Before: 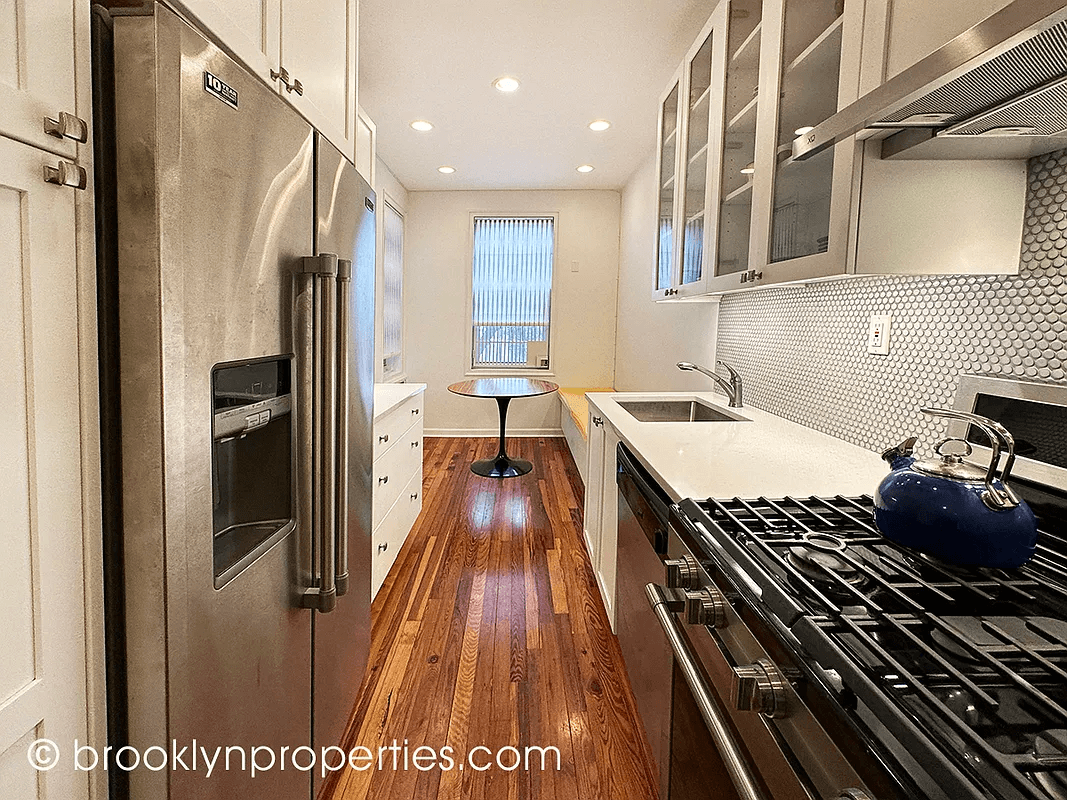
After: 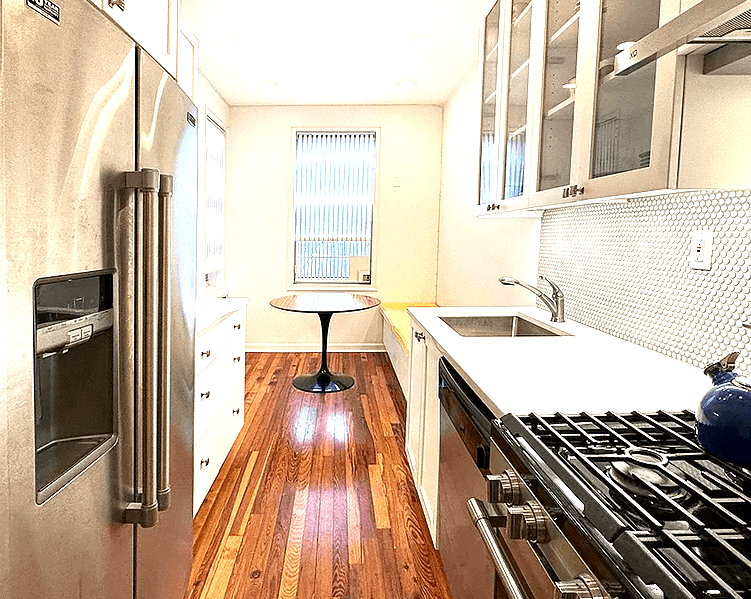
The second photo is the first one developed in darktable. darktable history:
exposure: black level correction 0.001, exposure 0.964 EV, compensate exposure bias true, compensate highlight preservation false
crop and rotate: left 16.746%, top 10.69%, right 12.855%, bottom 14.397%
